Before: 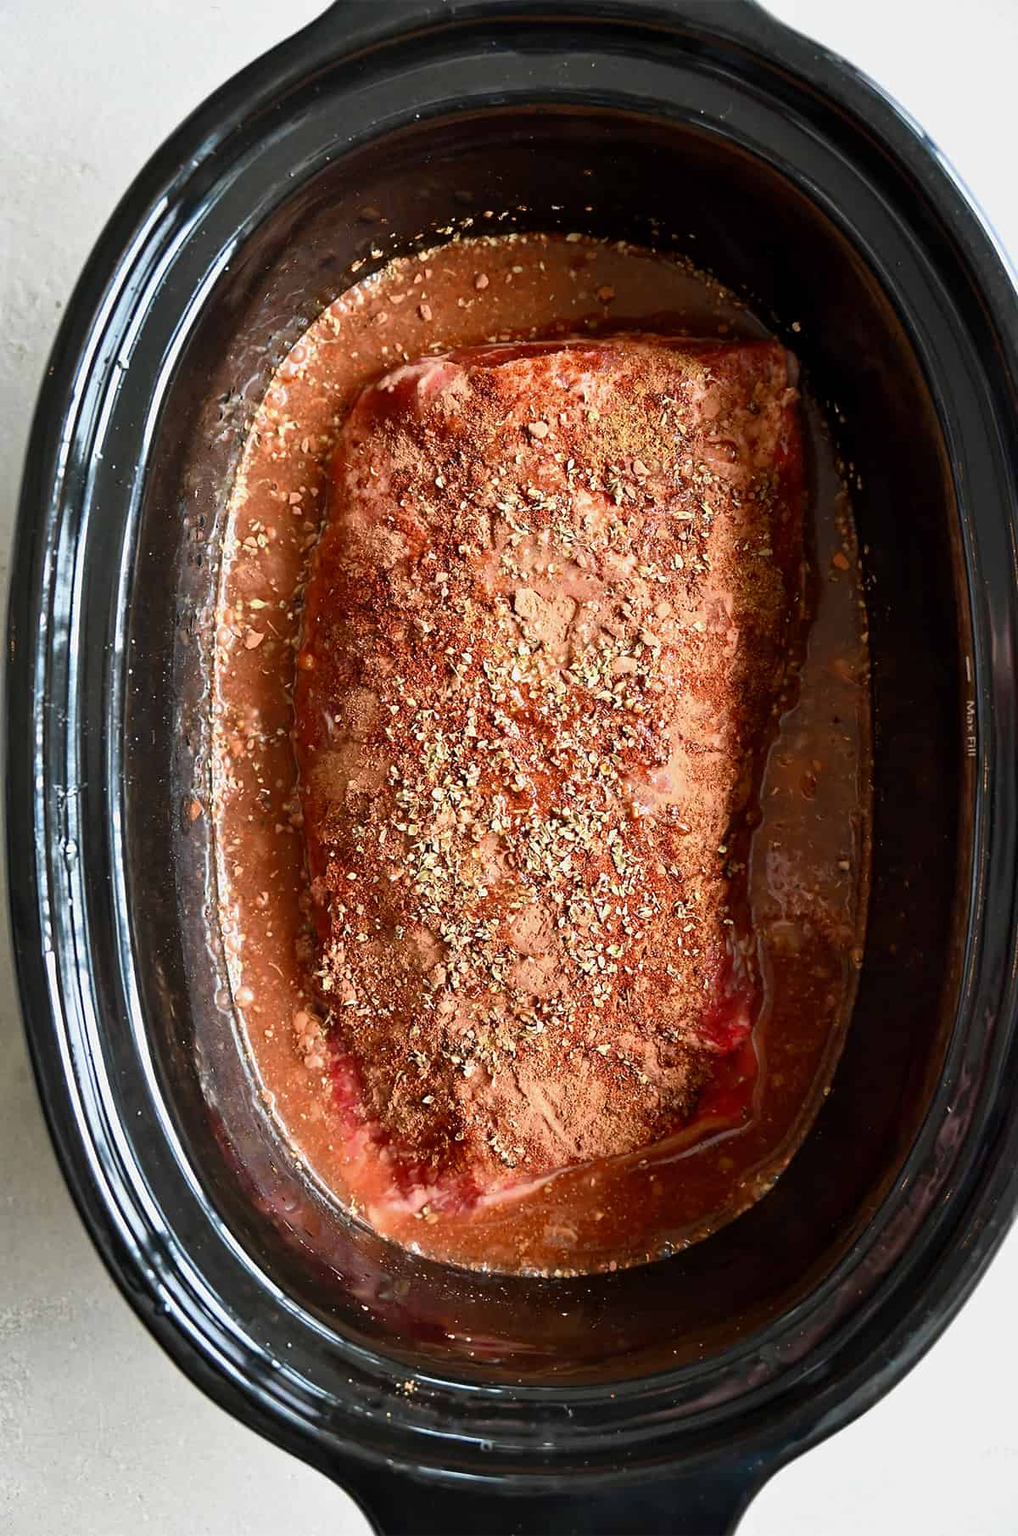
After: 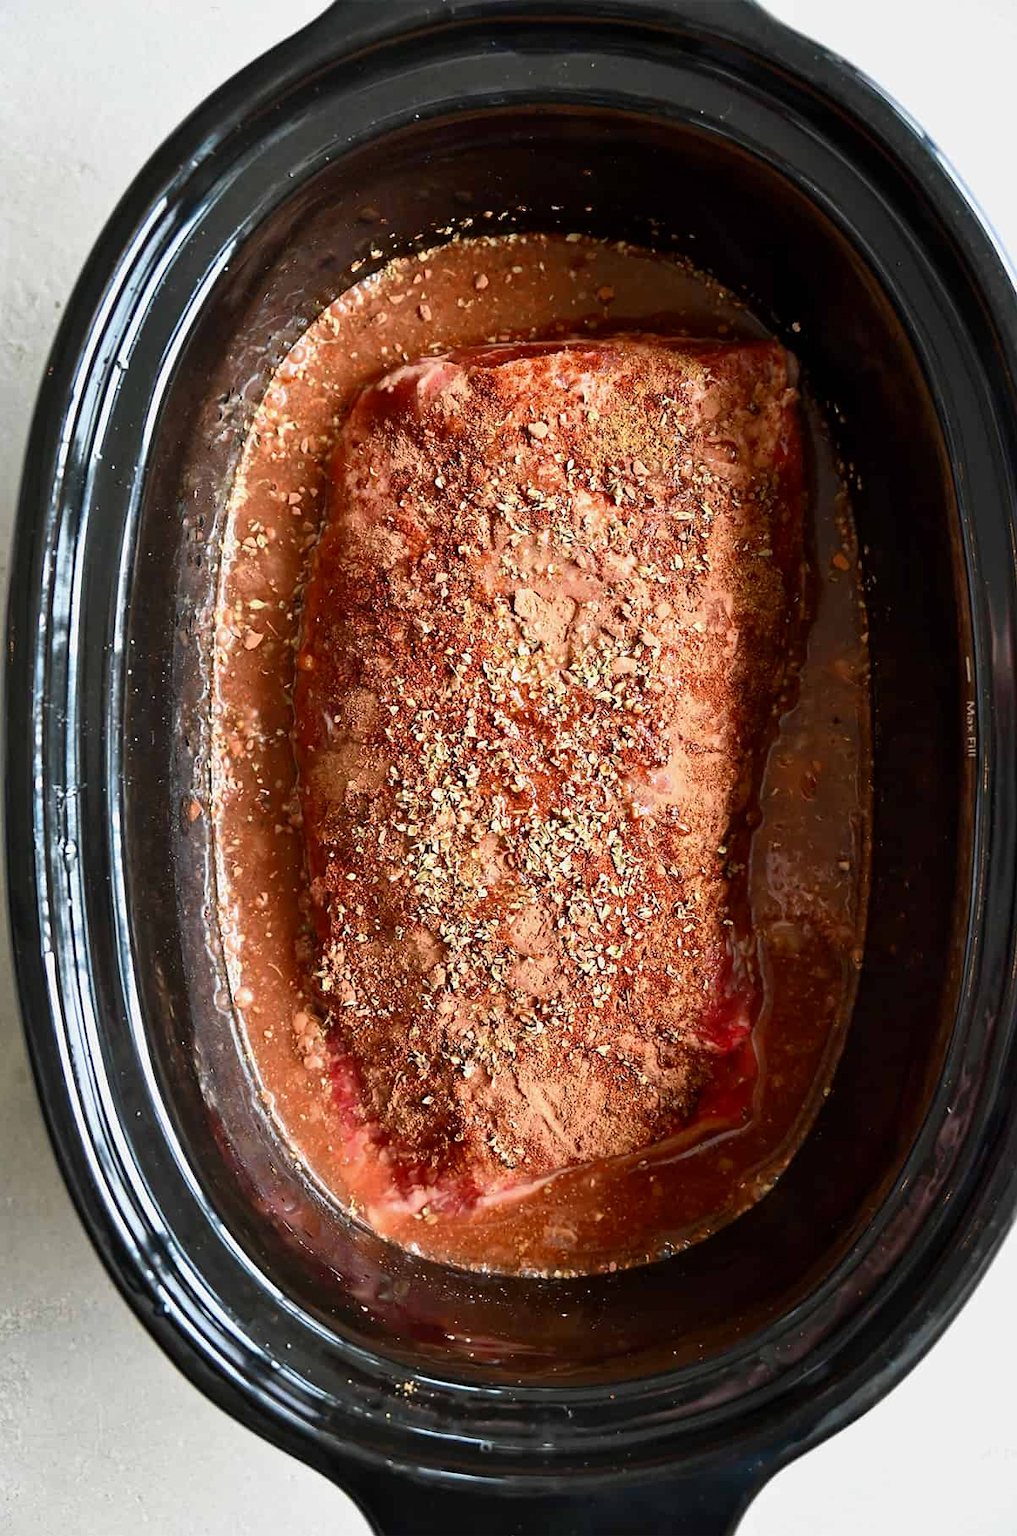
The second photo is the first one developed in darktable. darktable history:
rotate and perspective: crop left 0, crop top 0
crop and rotate: left 0.126%
contrast brightness saturation: contrast 0.07
